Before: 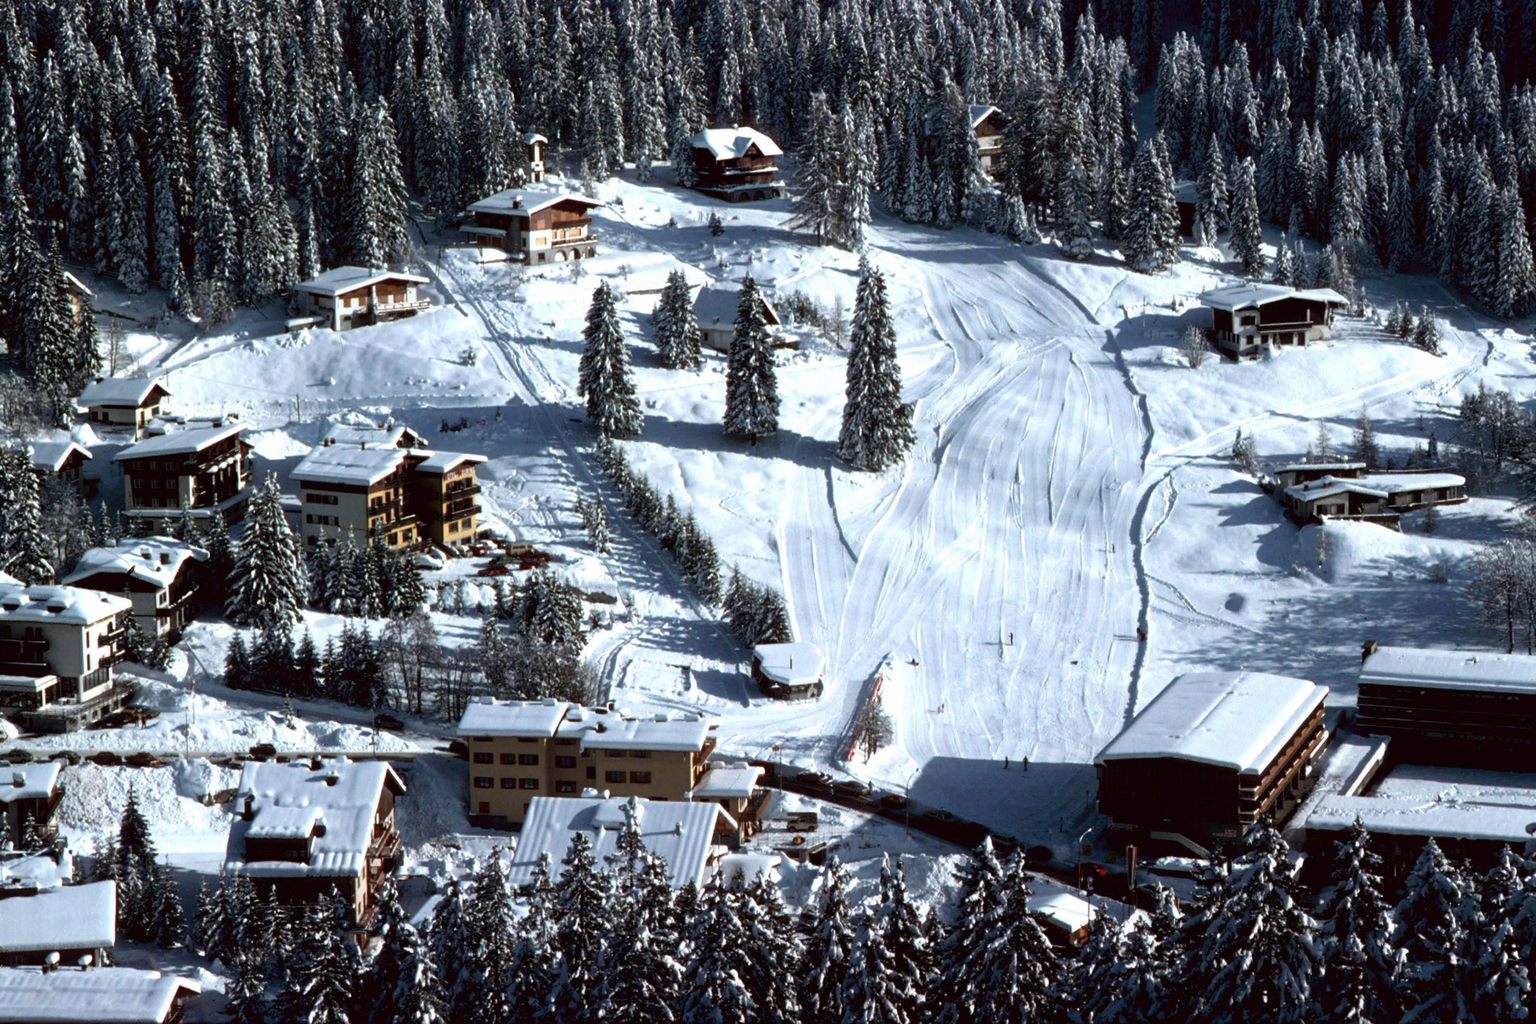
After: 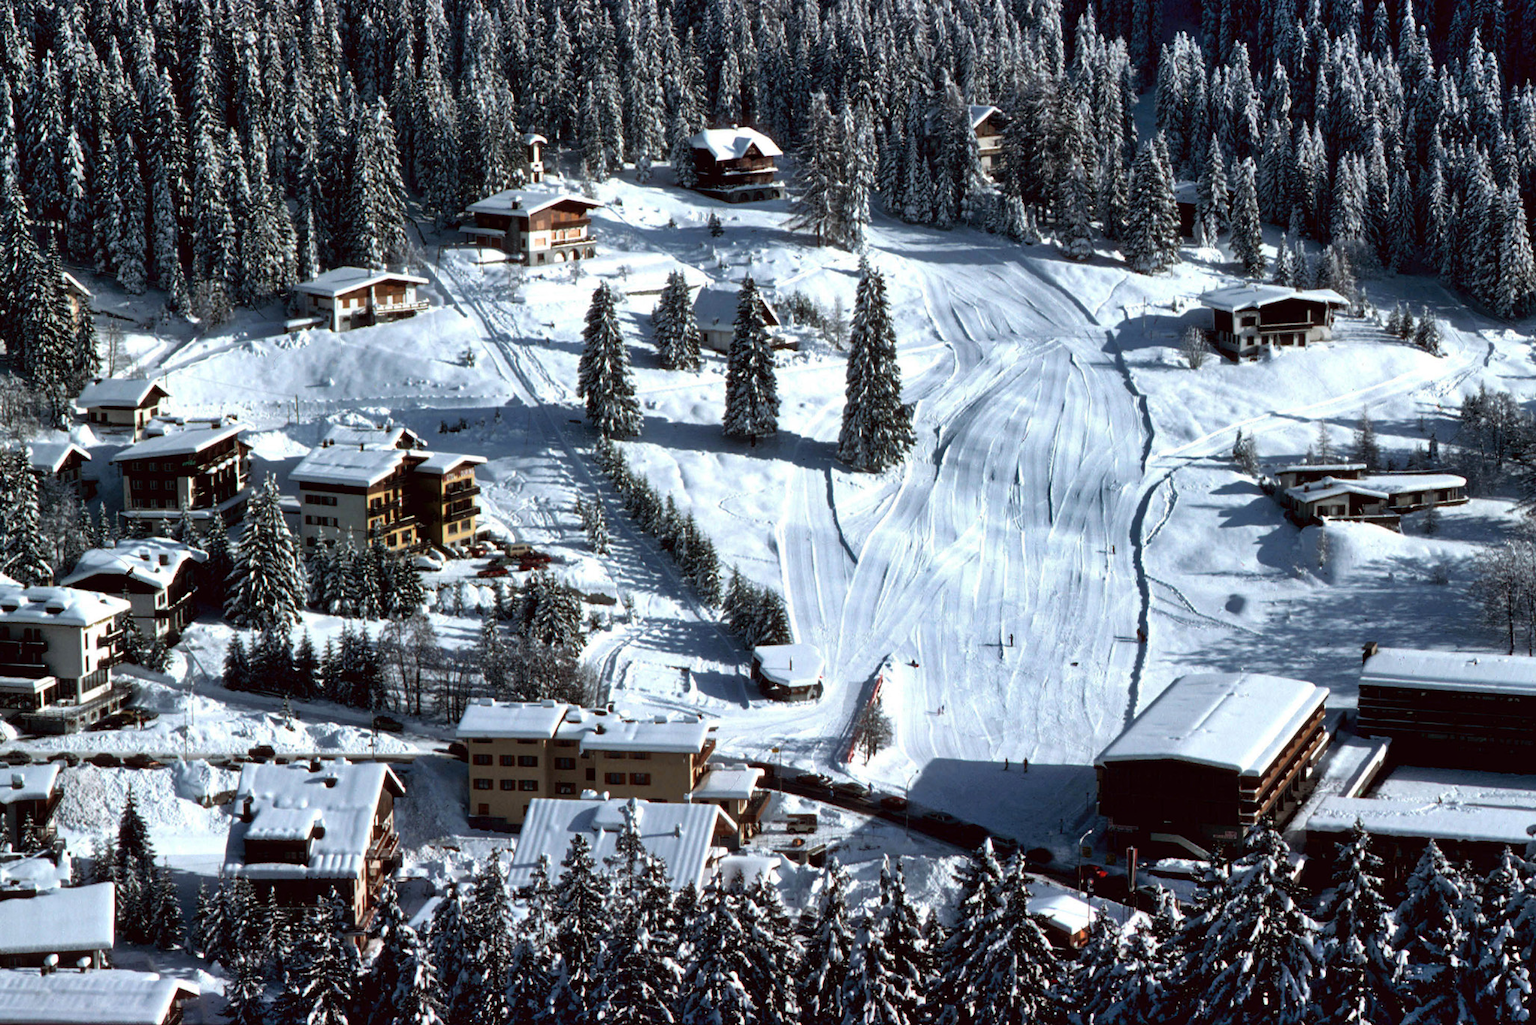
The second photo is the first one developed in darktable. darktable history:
crop and rotate: left 0.113%, bottom 0.005%
shadows and highlights: shadows color adjustment 97.99%, highlights color adjustment 59.41%, low approximation 0.01, soften with gaussian
